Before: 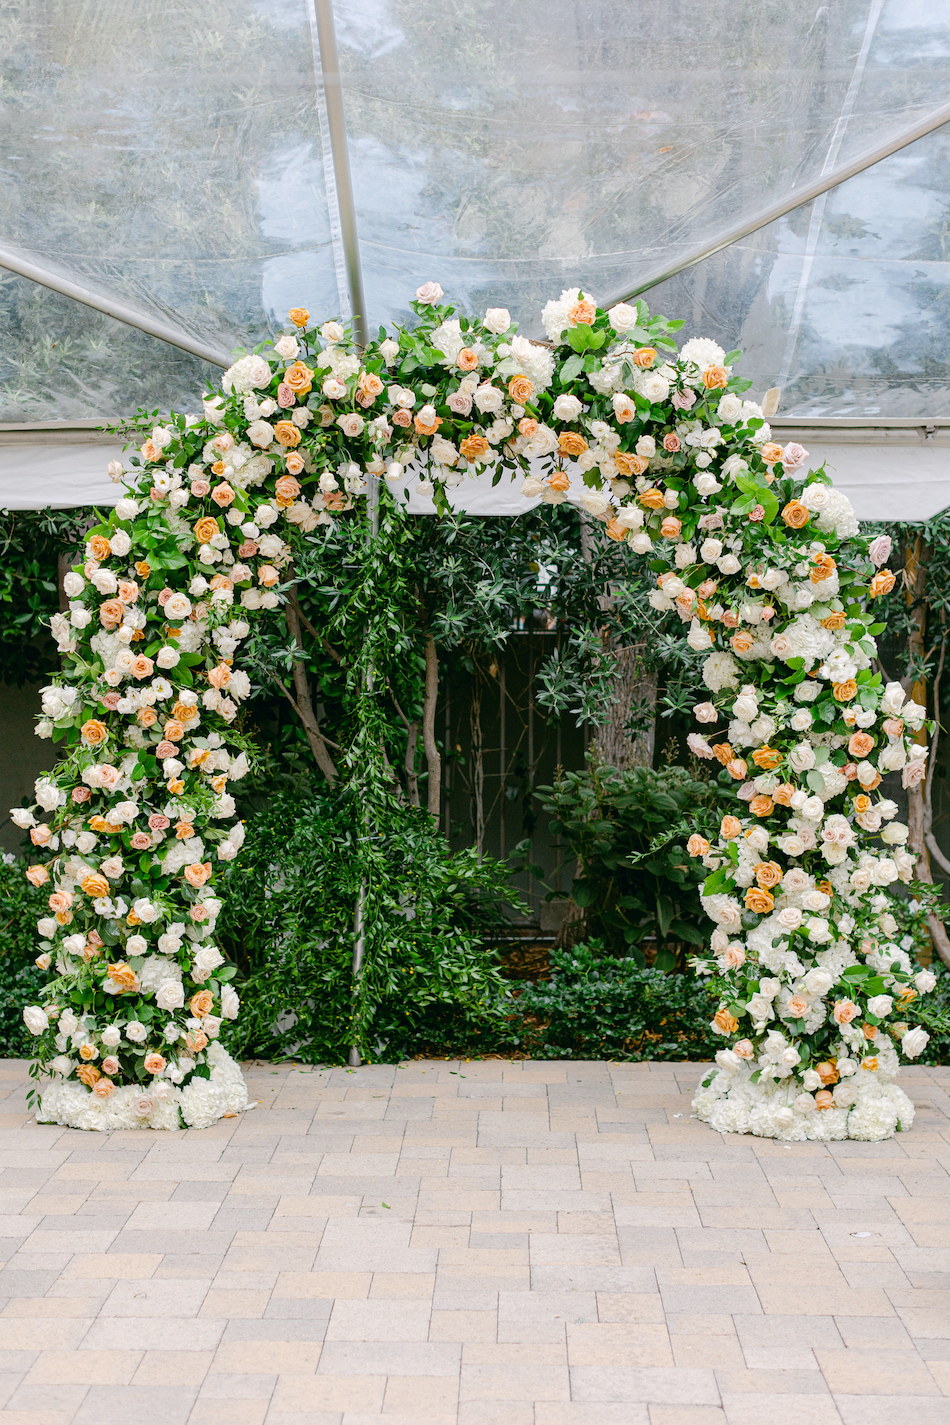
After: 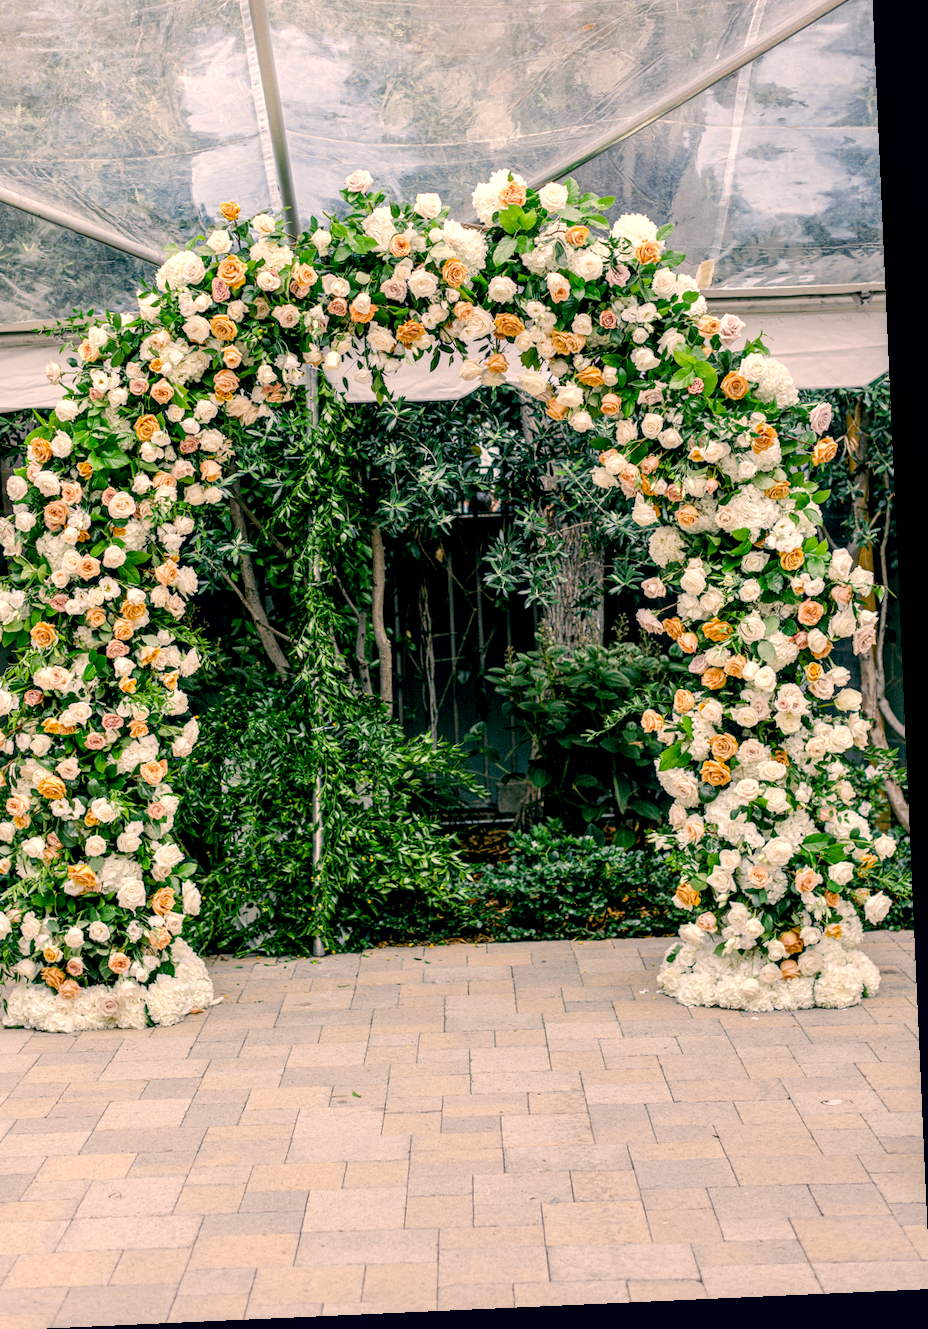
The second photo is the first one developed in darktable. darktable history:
exposure: black level correction 0.009, exposure 0.119 EV, compensate highlight preservation false
crop and rotate: left 8.262%, top 9.226%
rotate and perspective: rotation -2.56°, automatic cropping off
local contrast: detail 150%
color correction: highlights a* 10.32, highlights b* 14.66, shadows a* -9.59, shadows b* -15.02
